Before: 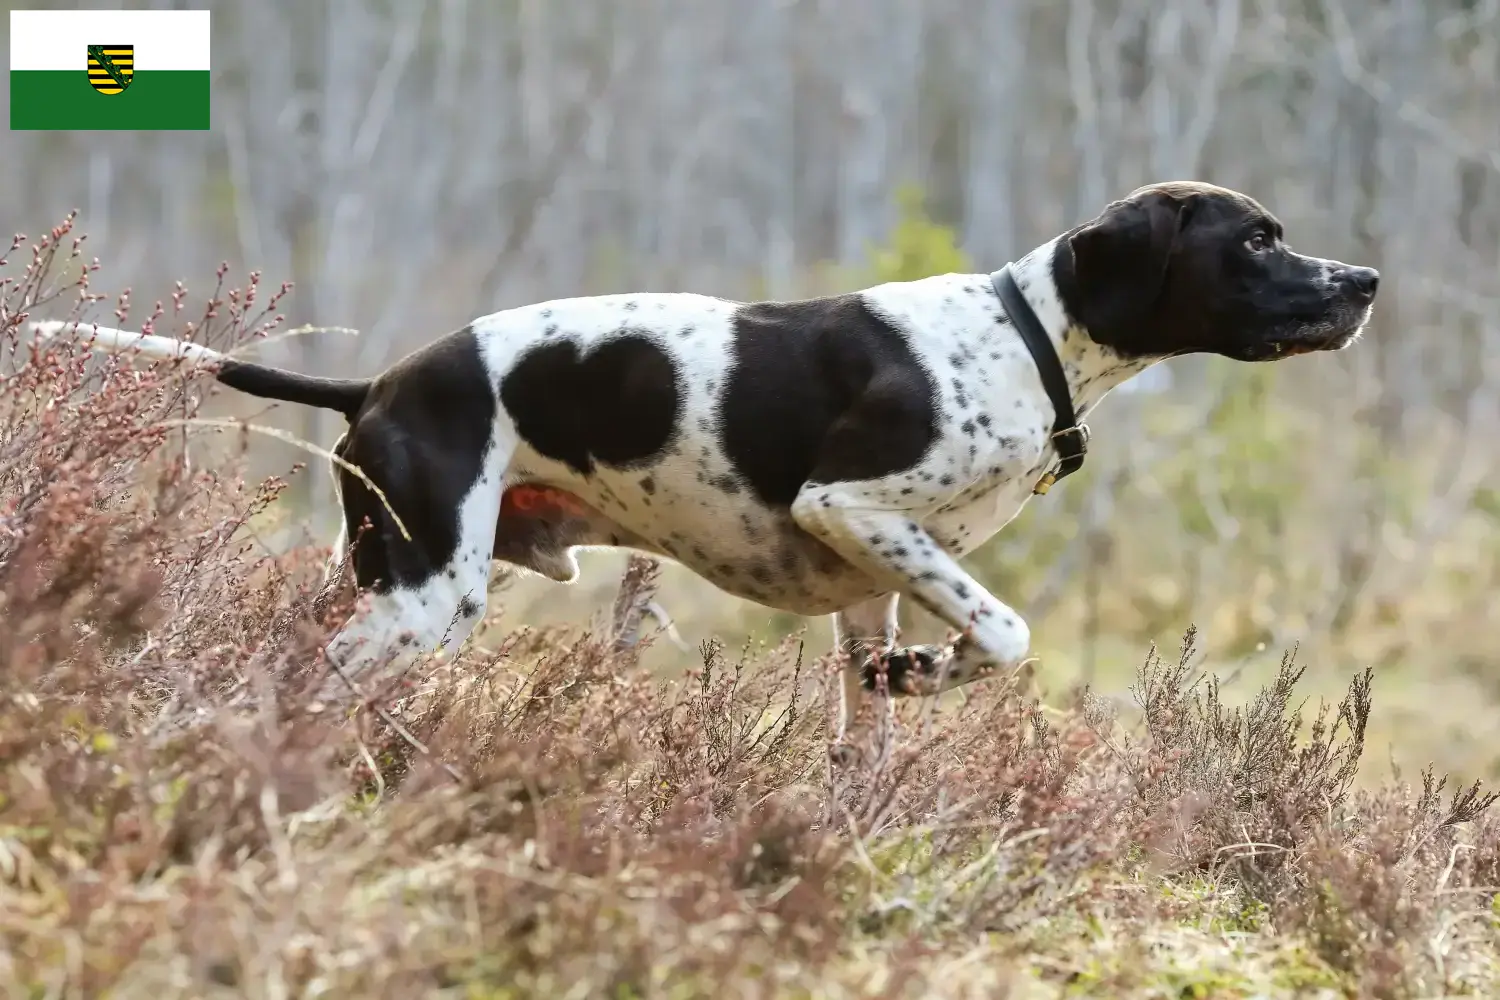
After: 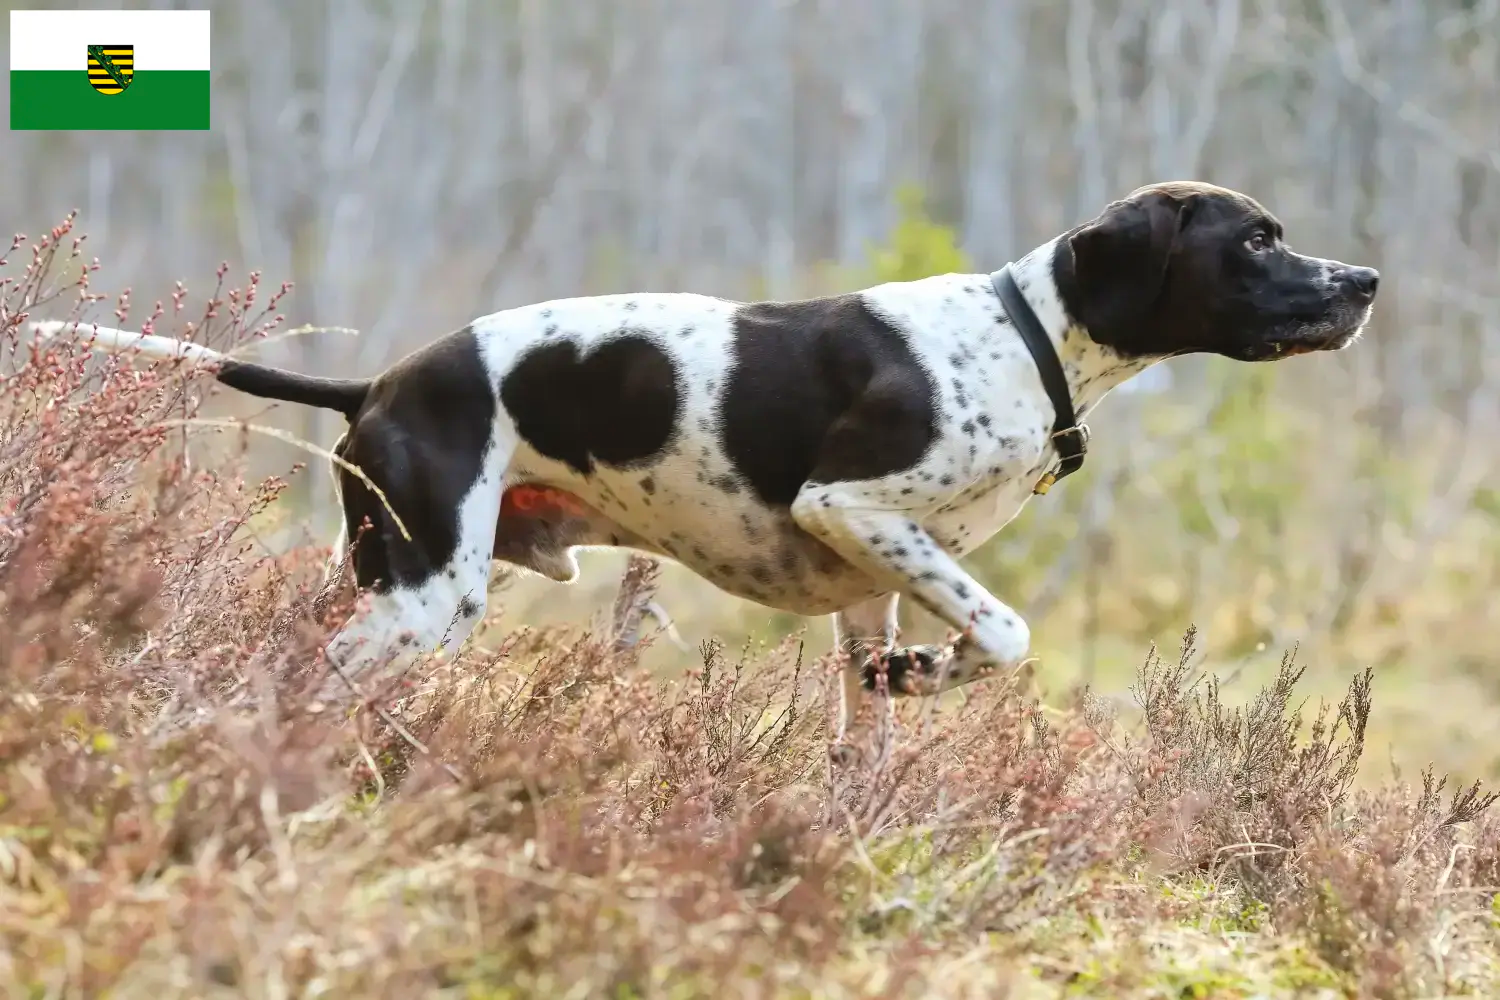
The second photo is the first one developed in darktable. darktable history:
contrast brightness saturation: brightness 0.09, saturation 0.19
